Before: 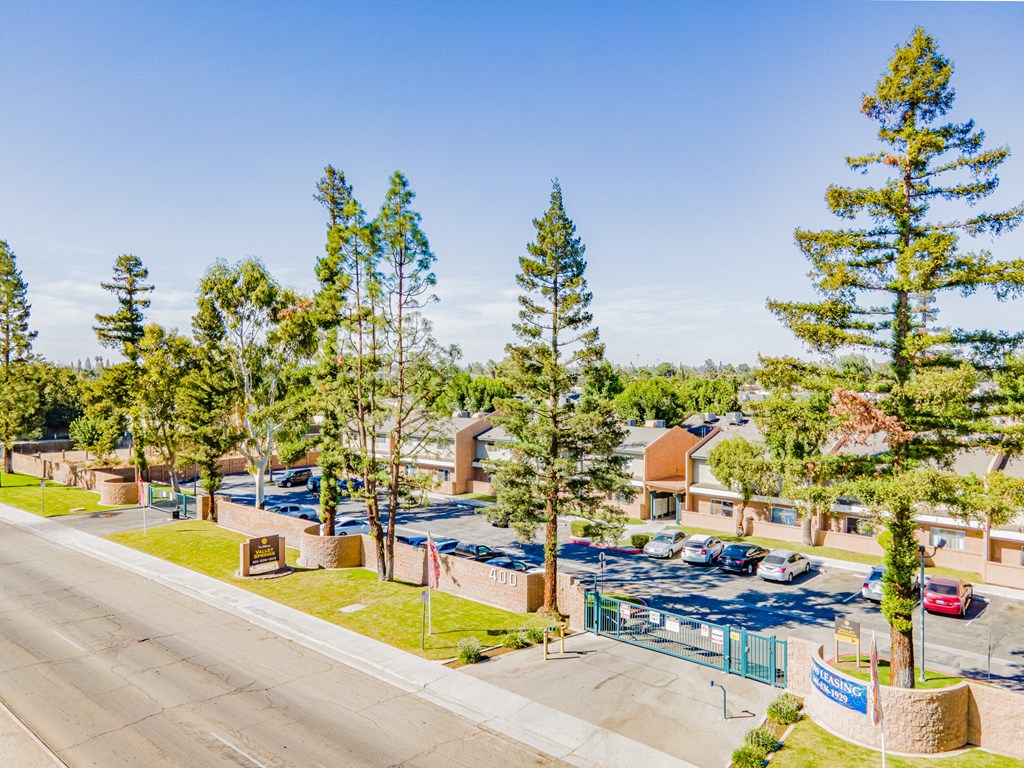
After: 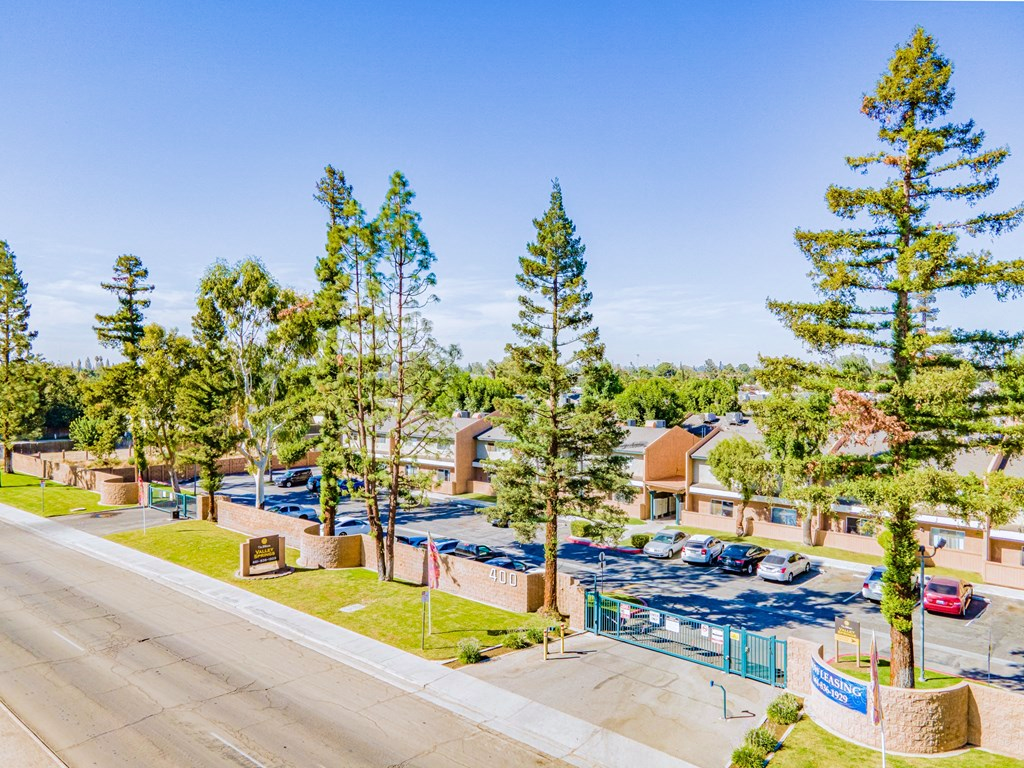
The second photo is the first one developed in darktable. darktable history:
white balance: red 0.983, blue 1.036
velvia: on, module defaults
